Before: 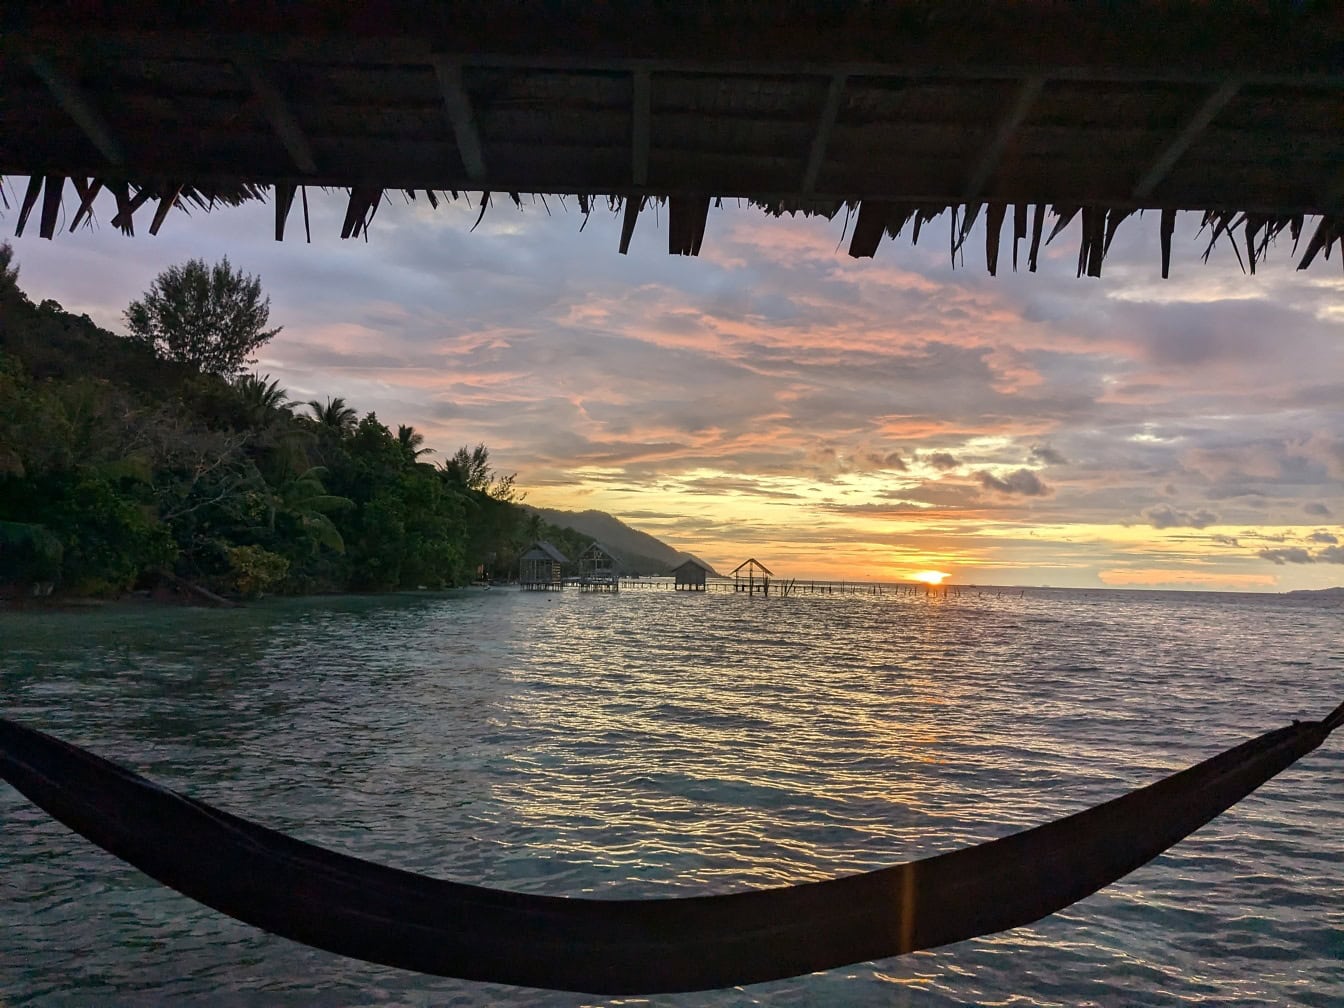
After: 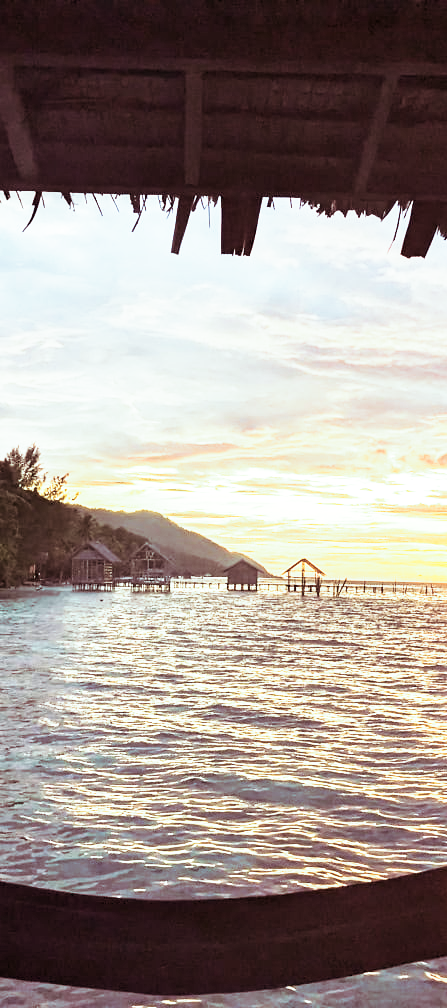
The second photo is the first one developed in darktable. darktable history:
base curve: curves: ch0 [(0, 0) (0.495, 0.917) (1, 1)], preserve colors none
exposure: exposure 0.6 EV, compensate highlight preservation false
split-toning: highlights › hue 180°
crop: left 33.36%, right 33.36%
